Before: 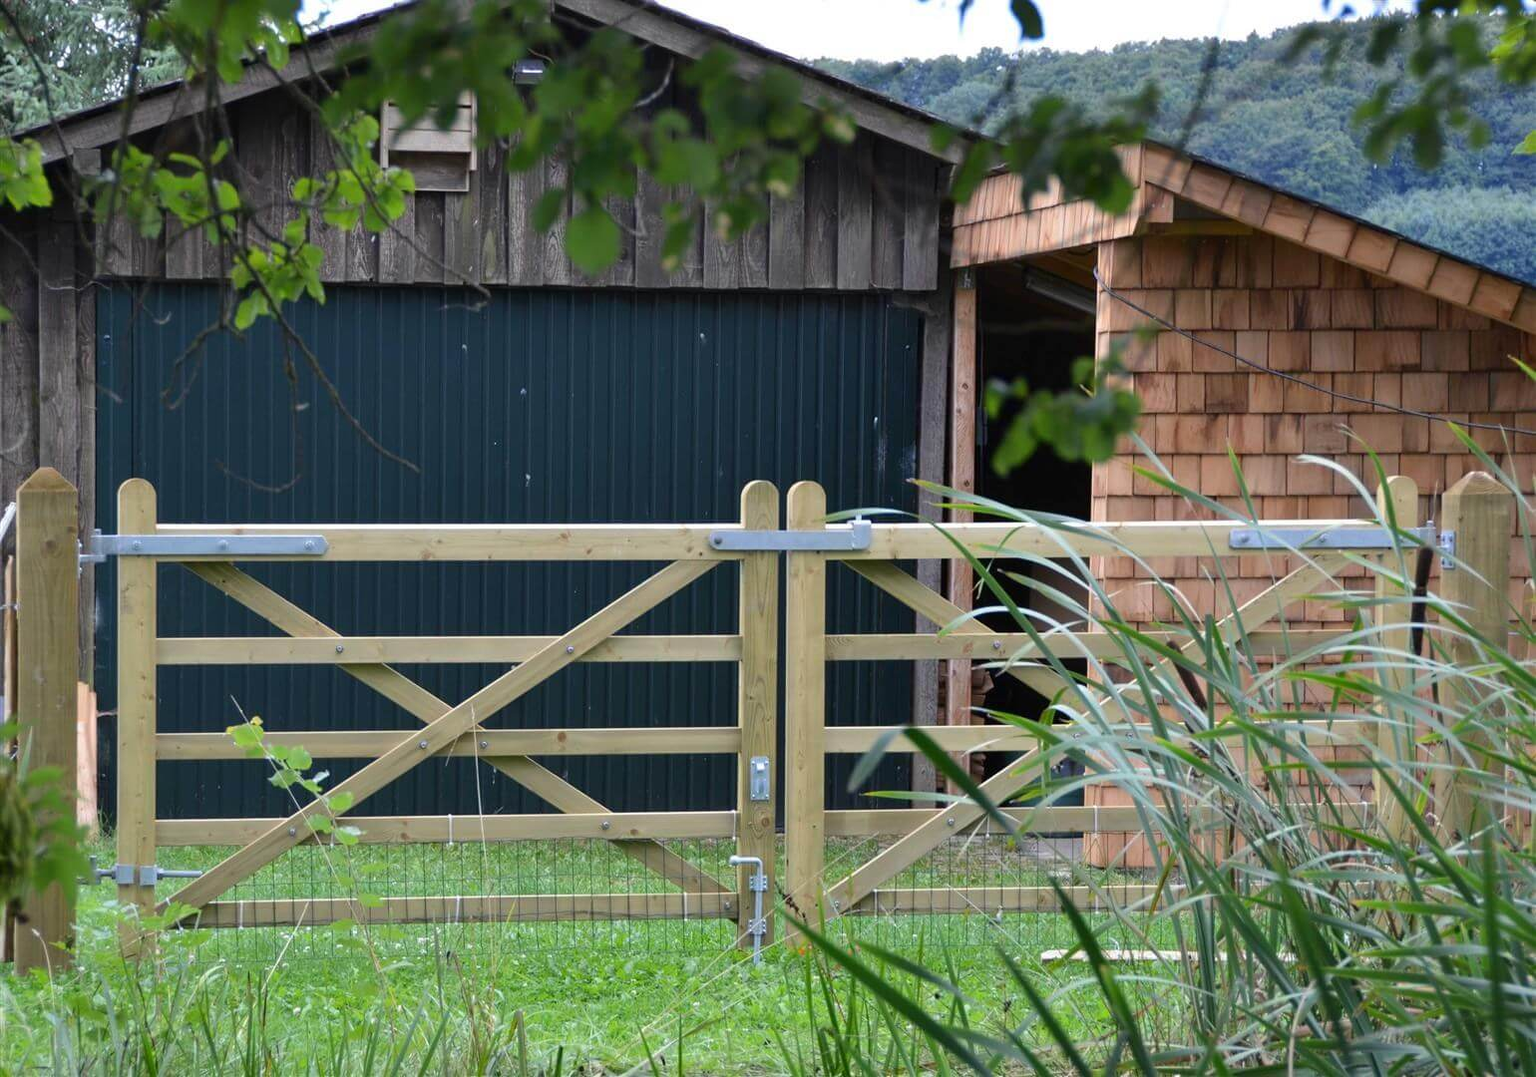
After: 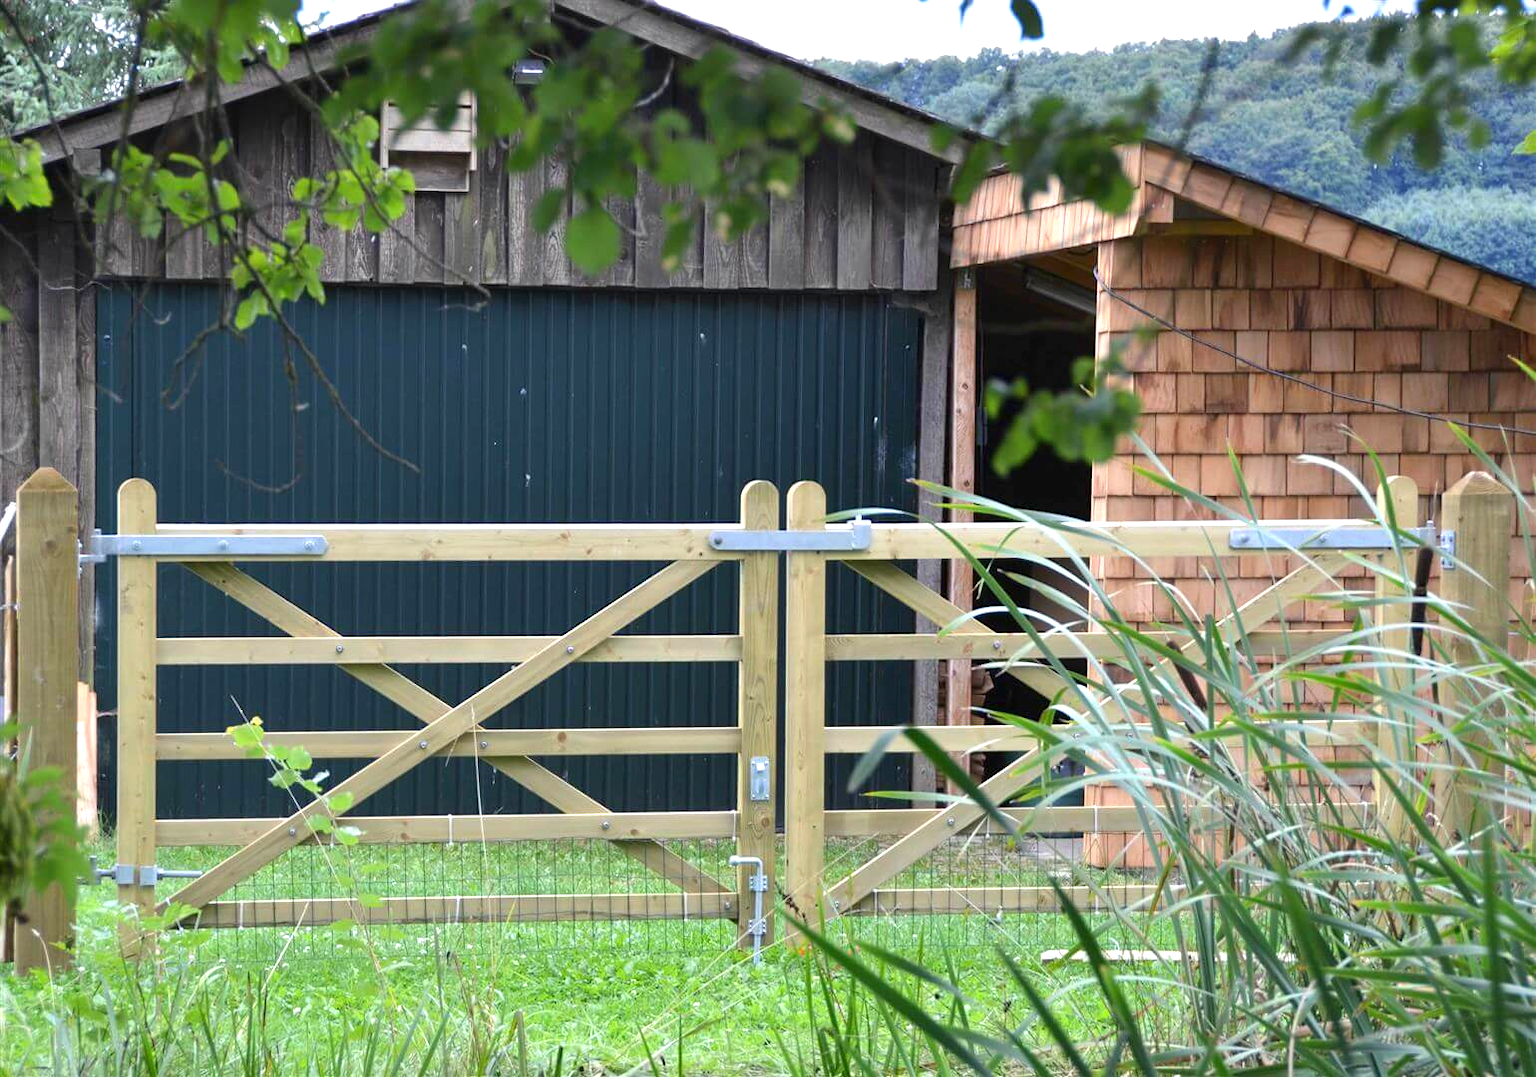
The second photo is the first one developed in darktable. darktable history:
exposure: exposure 0.648 EV, compensate highlight preservation false
